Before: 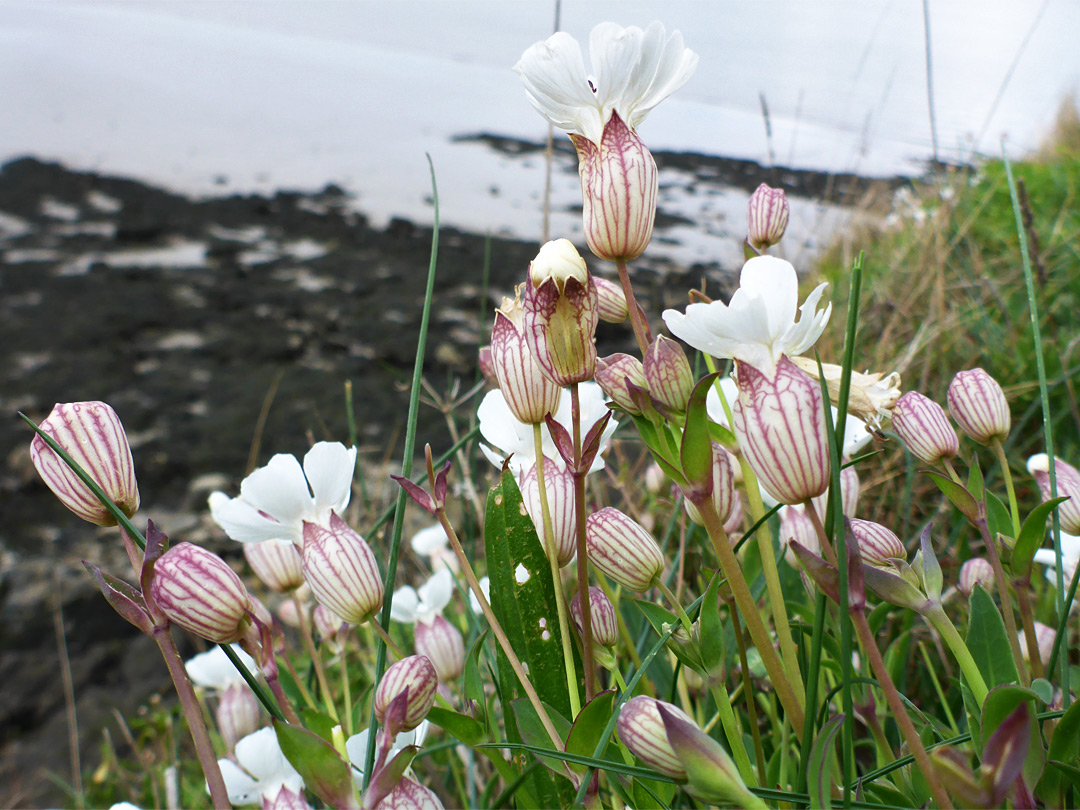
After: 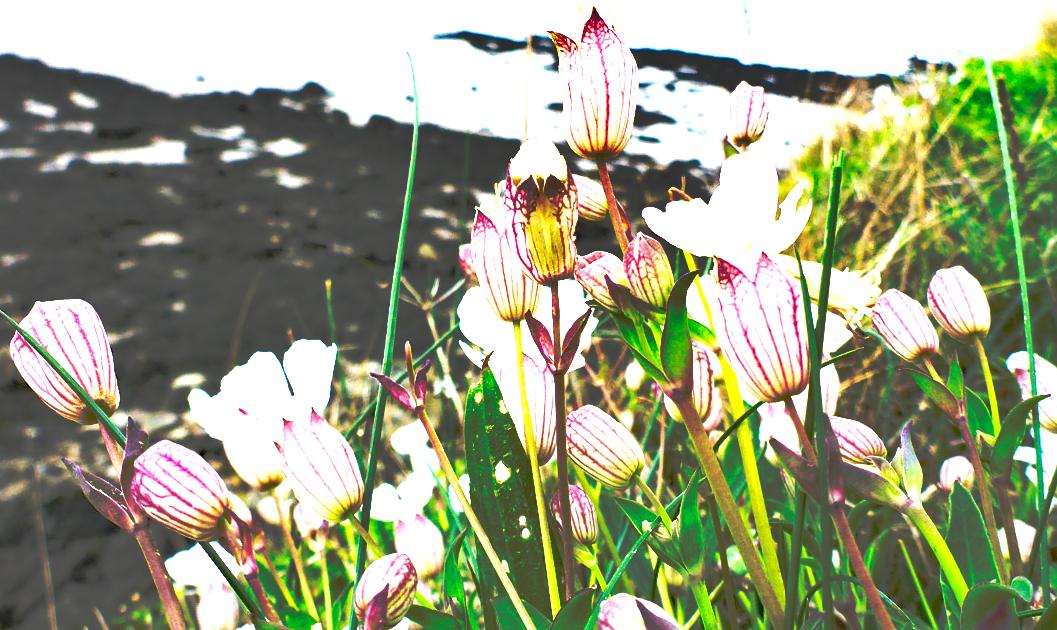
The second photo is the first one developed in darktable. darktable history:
crop and rotate: left 1.91%, top 12.674%, right 0.206%, bottom 9.461%
tone curve: curves: ch0 [(0, 0) (0.003, 0.032) (0.53, 0.368) (0.901, 0.866) (1, 1)], preserve colors none
shadows and highlights: shadows 37.3, highlights -27.24, soften with gaussian
haze removal: compatibility mode true, adaptive false
exposure: black level correction 0.001, exposure 1.738 EV, compensate highlight preservation false
